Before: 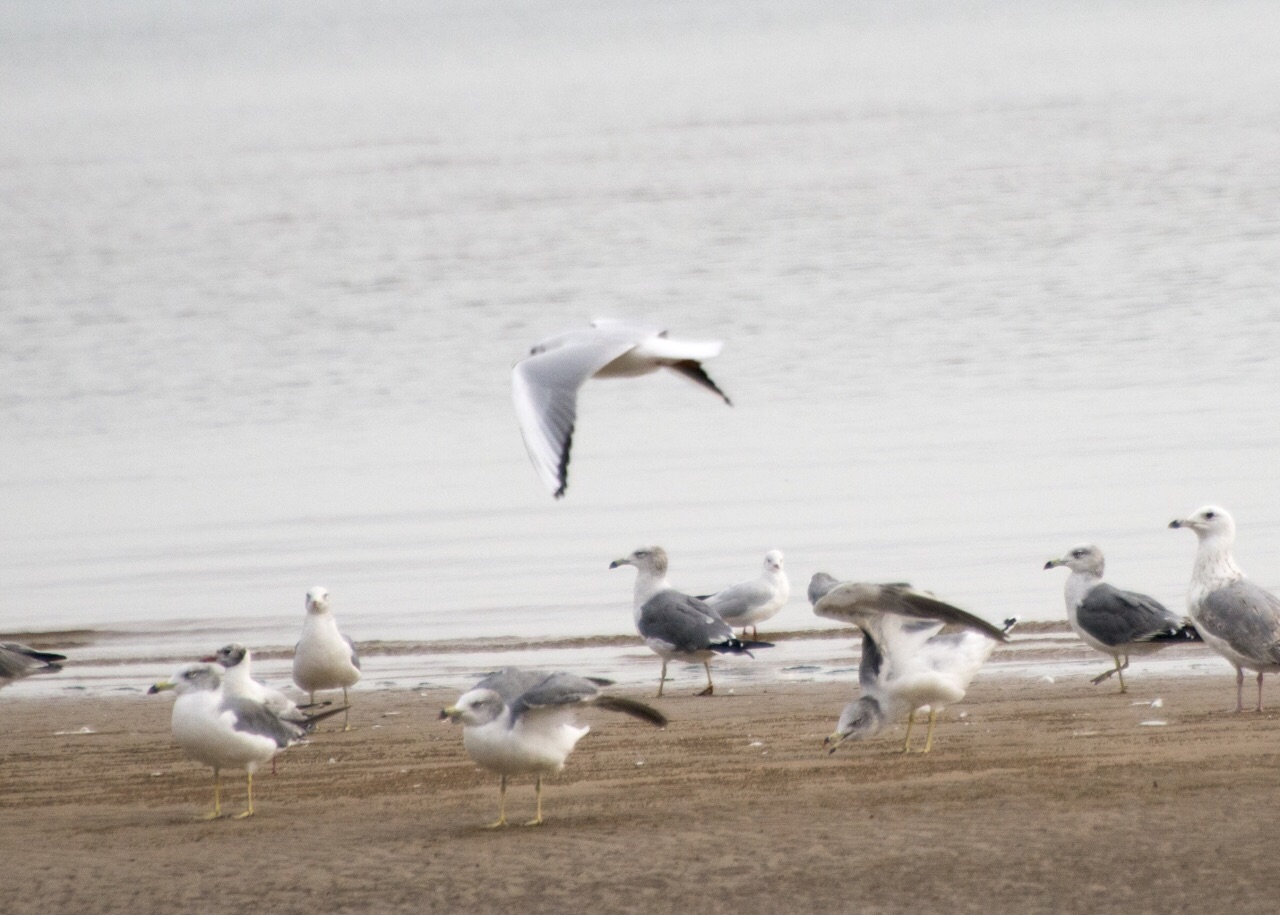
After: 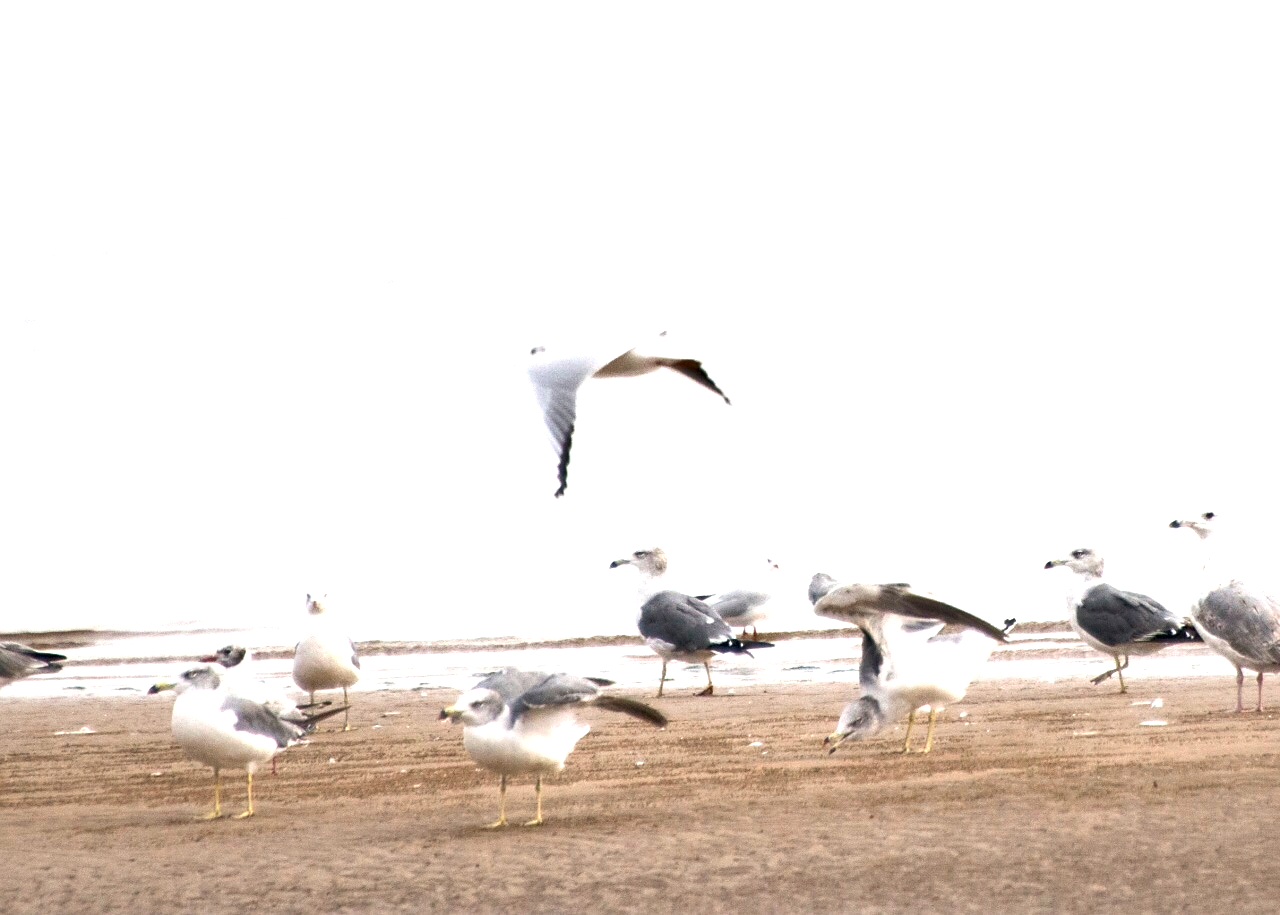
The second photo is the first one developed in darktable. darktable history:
contrast brightness saturation: saturation -0.063
exposure: exposure 1 EV, compensate highlight preservation false
shadows and highlights: shadows 36.83, highlights -27.94, soften with gaussian
sharpen: radius 1.89, amount 0.39, threshold 1.669
